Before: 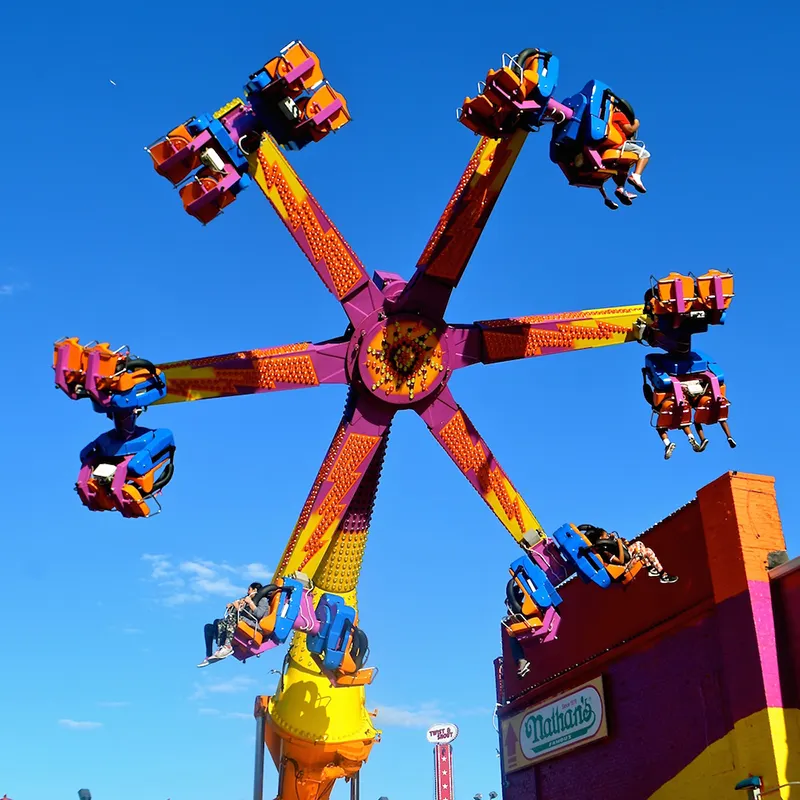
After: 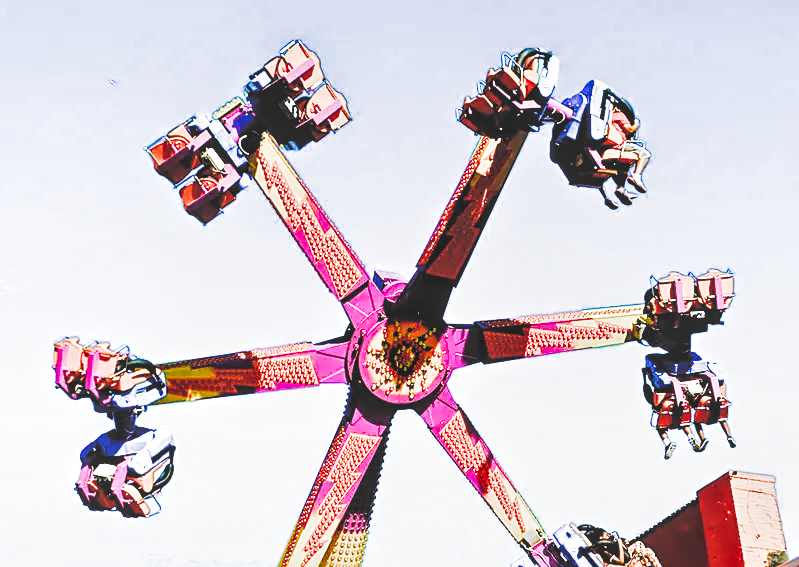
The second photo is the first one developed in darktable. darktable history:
crop: right 0.001%, bottom 29.055%
color balance rgb: global offset › luminance 1.522%, perceptual saturation grading › global saturation 39.864%, perceptual saturation grading › highlights -24.819%, perceptual saturation grading › mid-tones 34.306%, perceptual saturation grading › shadows 35.6%, perceptual brilliance grading › global brilliance 11.485%, global vibrance 9.46%
contrast brightness saturation: saturation -0.059
sharpen: on, module defaults
local contrast: highlights 76%, shadows 55%, detail 177%, midtone range 0.211
tone curve: curves: ch0 [(0, 0) (0.003, 0.002) (0.011, 0.009) (0.025, 0.019) (0.044, 0.031) (0.069, 0.04) (0.1, 0.059) (0.136, 0.092) (0.177, 0.134) (0.224, 0.192) (0.277, 0.262) (0.335, 0.348) (0.399, 0.446) (0.468, 0.554) (0.543, 0.646) (0.623, 0.731) (0.709, 0.807) (0.801, 0.867) (0.898, 0.931) (1, 1)], preserve colors none
filmic rgb: black relative exposure -4.01 EV, white relative exposure 3 EV, threshold 5.98 EV, hardness 2.99, contrast 1.515, color science v5 (2021), contrast in shadows safe, contrast in highlights safe, enable highlight reconstruction true
